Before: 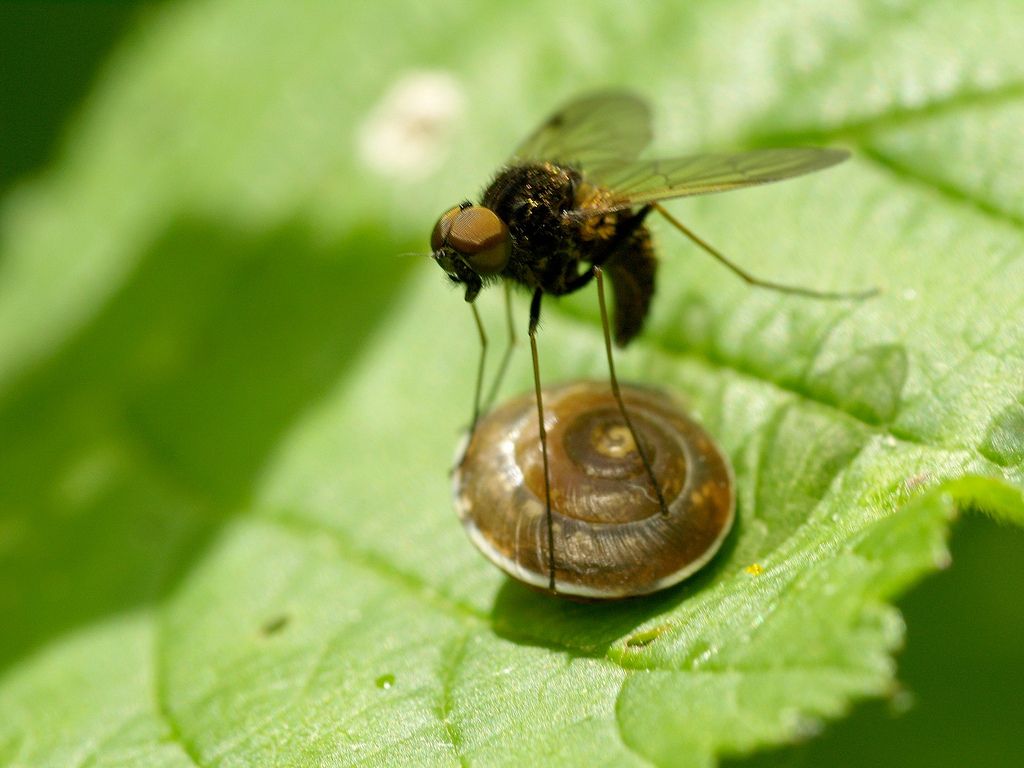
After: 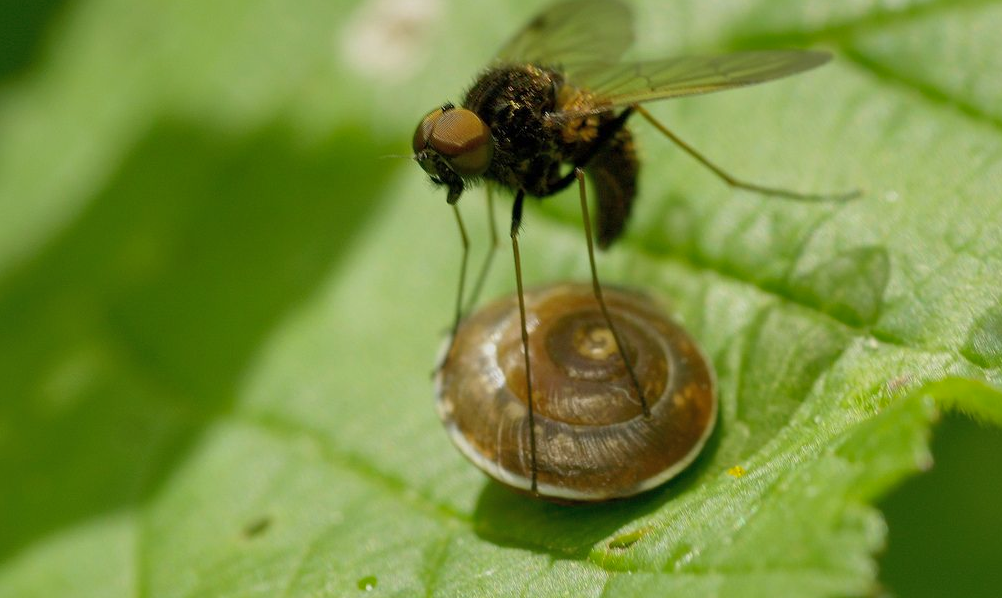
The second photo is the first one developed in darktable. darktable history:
tone equalizer: on, module defaults
crop and rotate: left 1.814%, top 12.818%, right 0.25%, bottom 9.225%
shadows and highlights: on, module defaults
exposure: exposure -0.36 EV, compensate highlight preservation false
